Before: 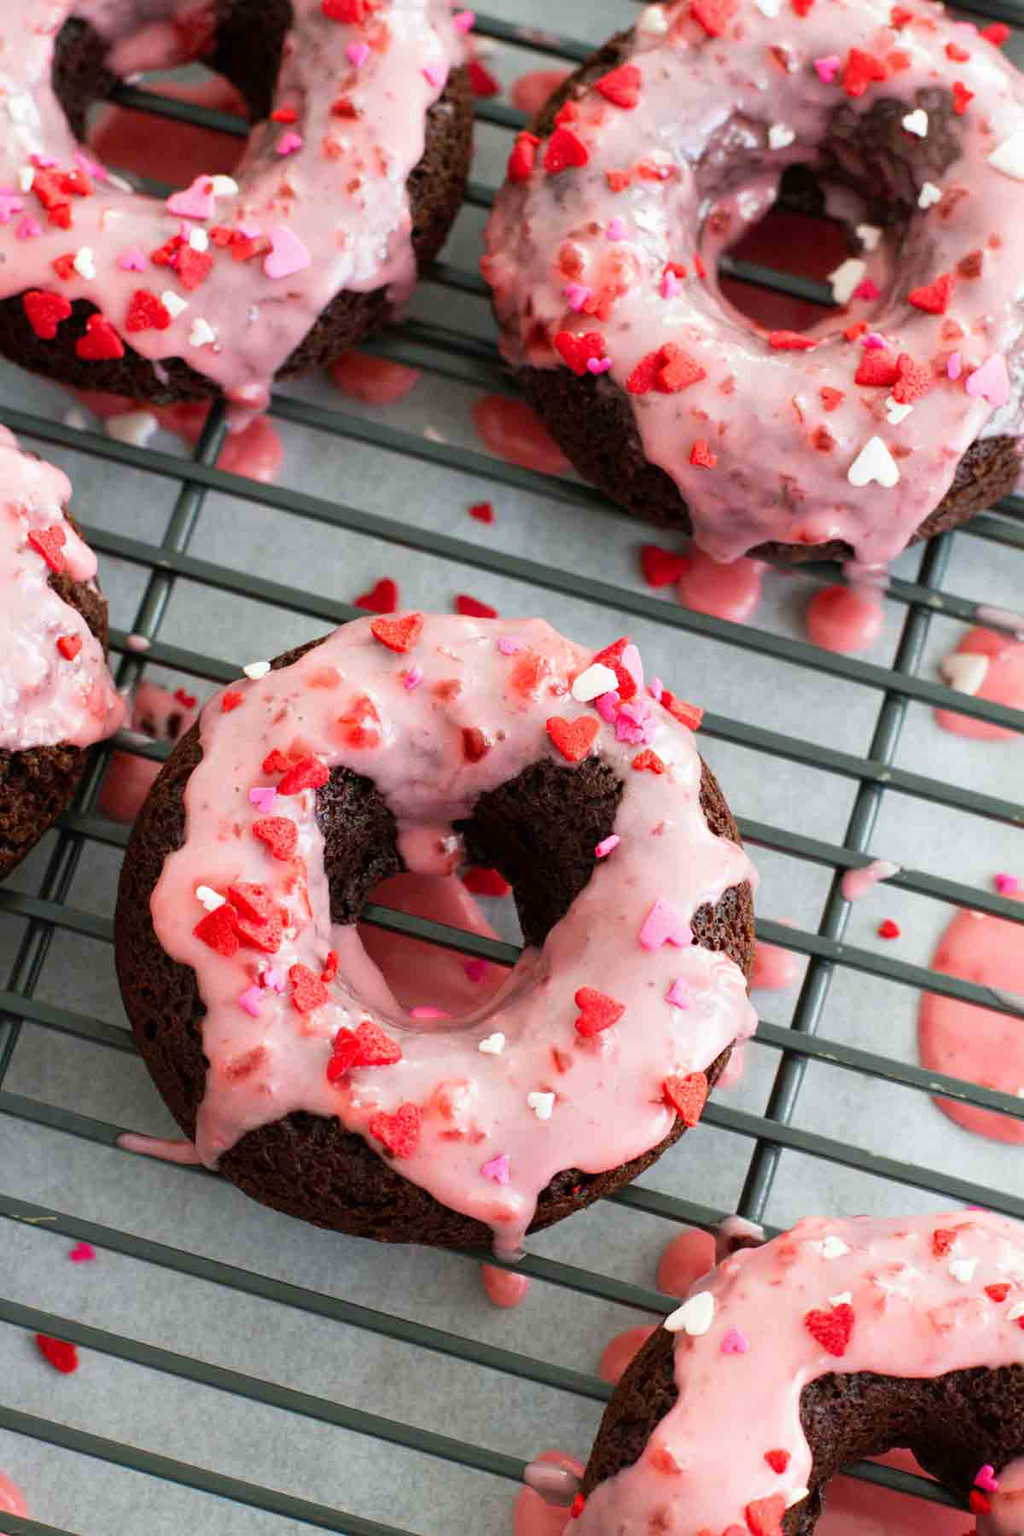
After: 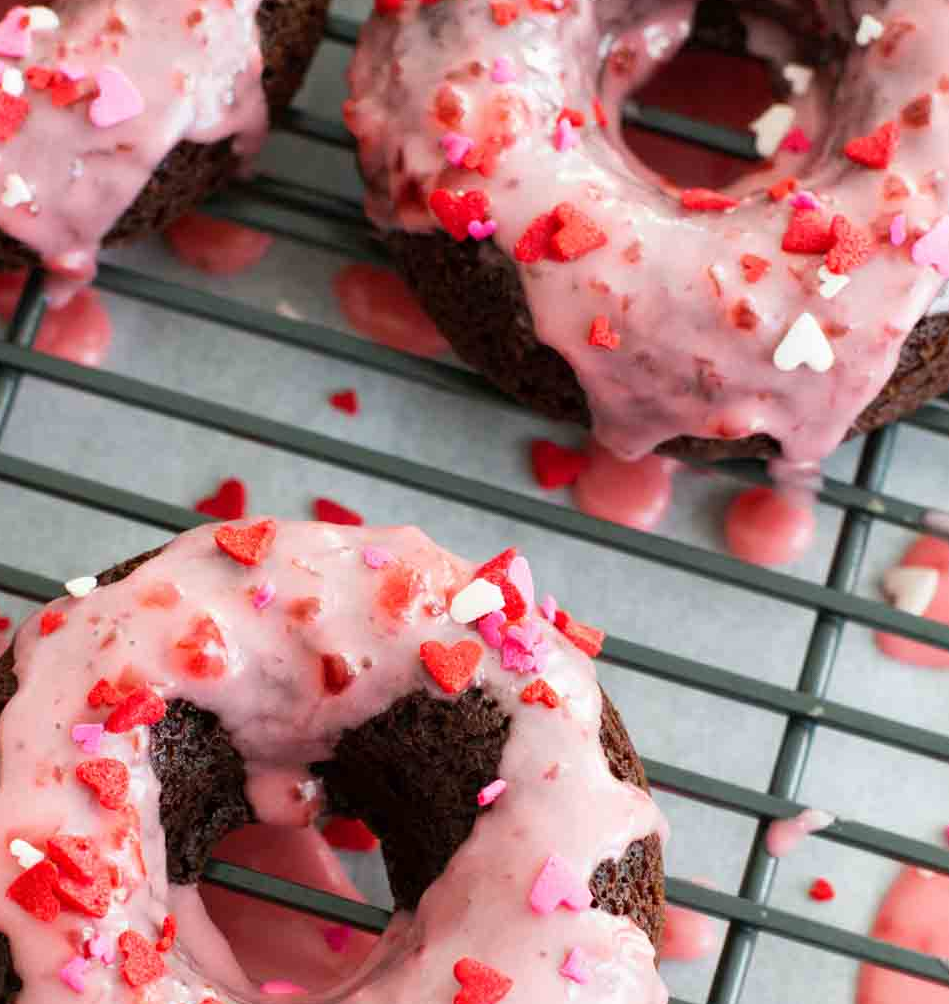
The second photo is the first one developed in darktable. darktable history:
crop: left 18.415%, top 11.07%, right 2.49%, bottom 33.126%
